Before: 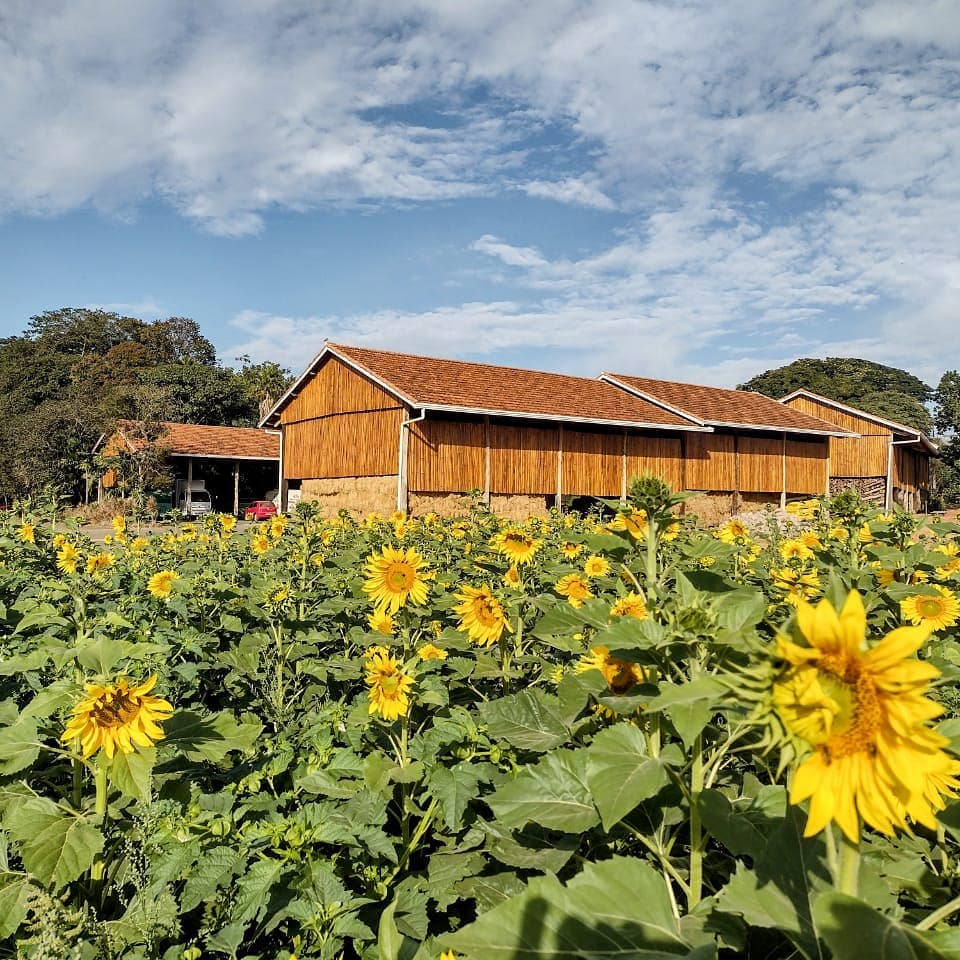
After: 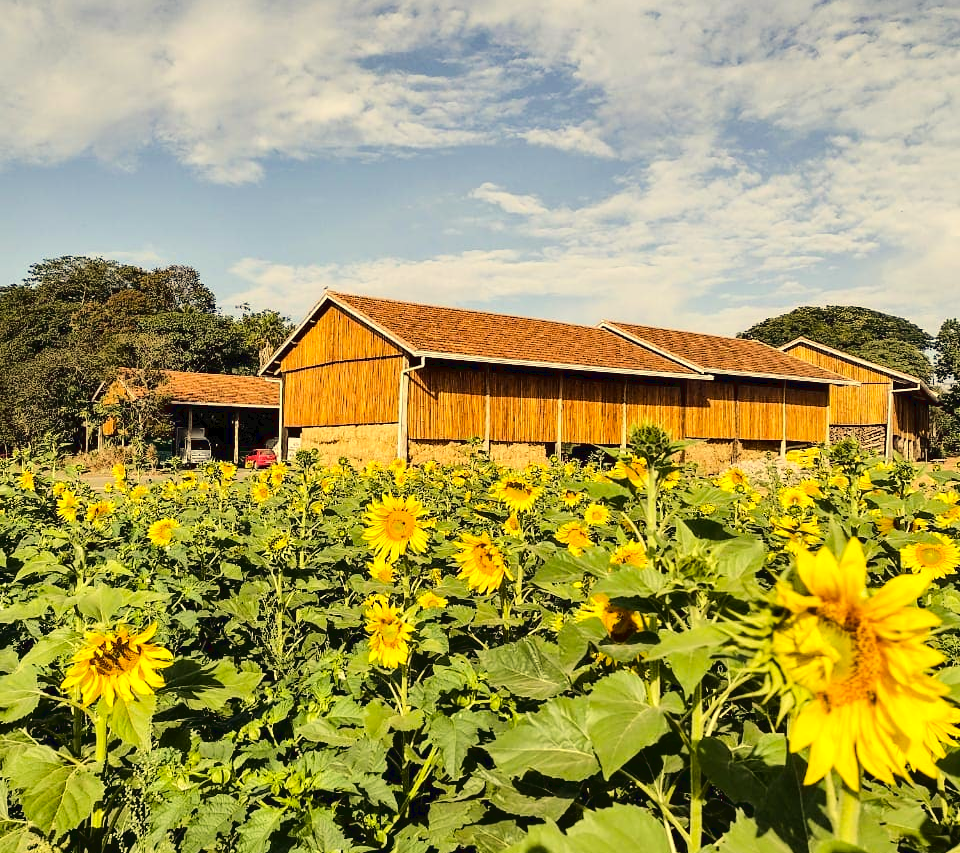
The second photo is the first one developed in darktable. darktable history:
crop and rotate: top 5.441%, bottom 5.642%
tone curve: curves: ch0 [(0, 0) (0.003, 0.03) (0.011, 0.032) (0.025, 0.035) (0.044, 0.038) (0.069, 0.041) (0.1, 0.058) (0.136, 0.091) (0.177, 0.133) (0.224, 0.181) (0.277, 0.268) (0.335, 0.363) (0.399, 0.461) (0.468, 0.554) (0.543, 0.633) (0.623, 0.709) (0.709, 0.784) (0.801, 0.869) (0.898, 0.938) (1, 1)]
color correction: highlights a* 2.49, highlights b* 23.05
